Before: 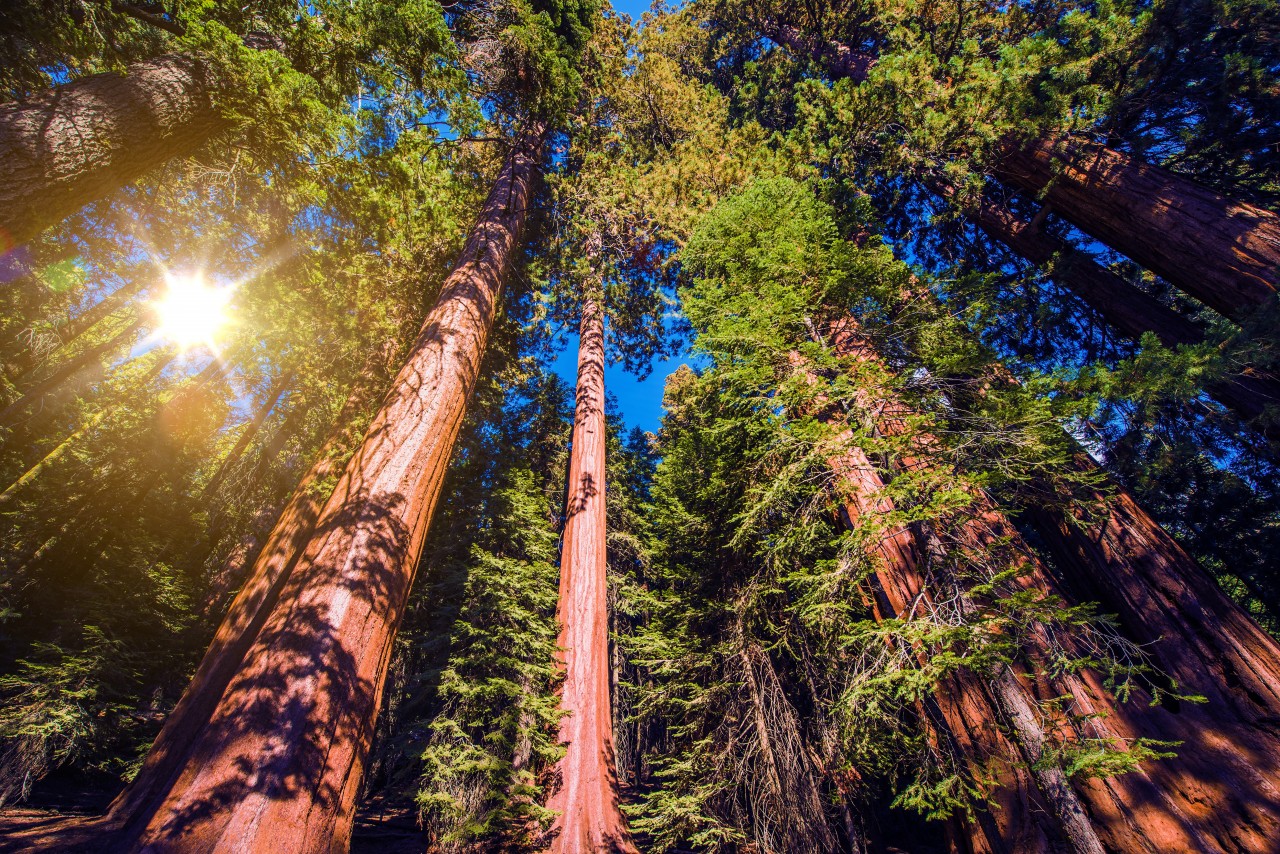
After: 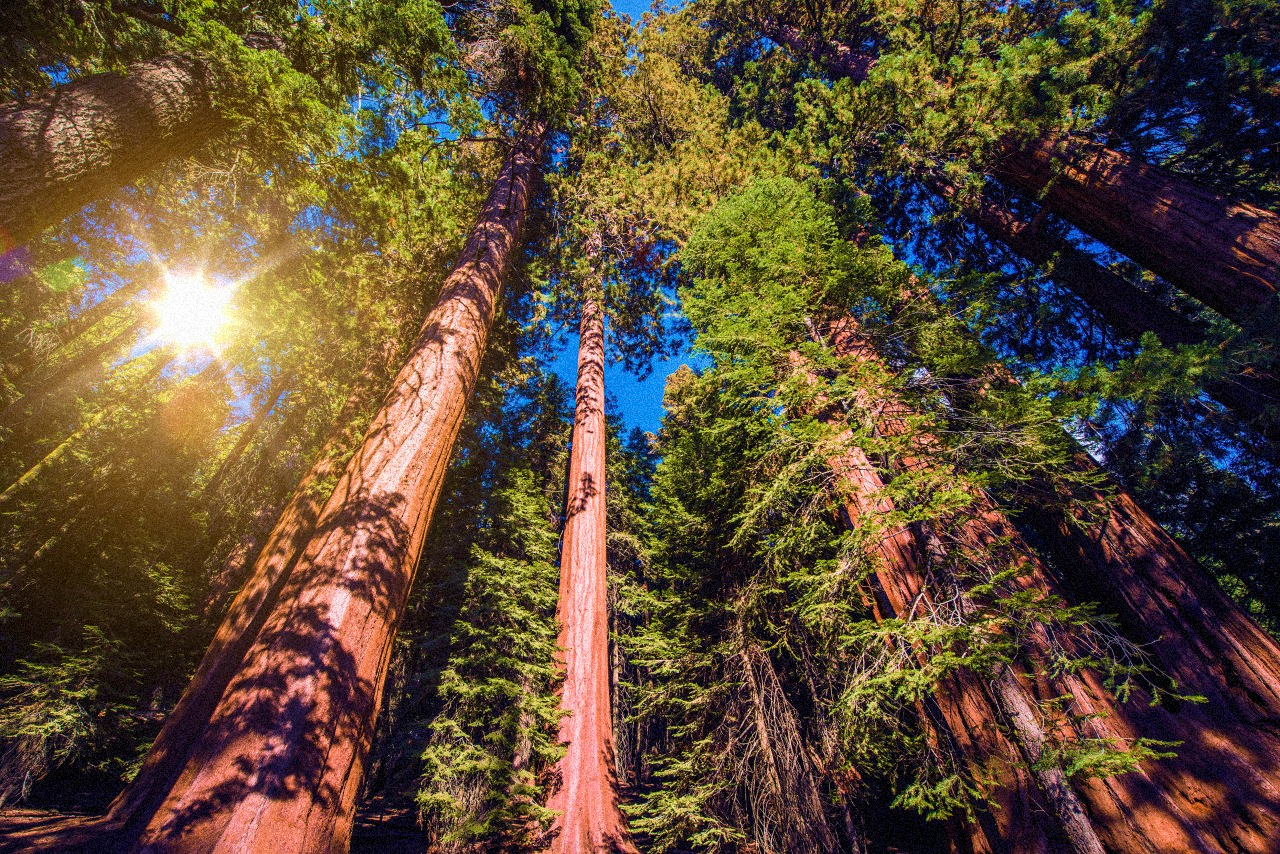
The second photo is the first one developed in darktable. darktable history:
grain: coarseness 9.38 ISO, strength 34.99%, mid-tones bias 0%
velvia: strength 29%
